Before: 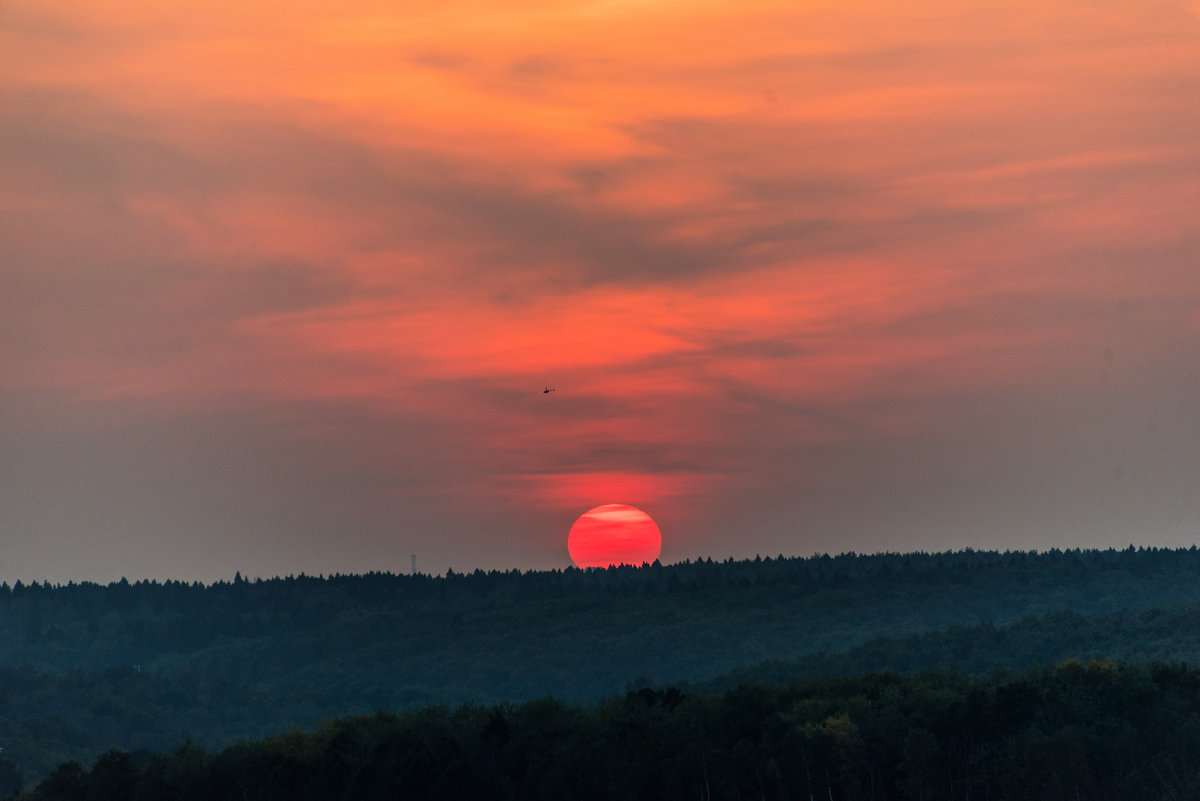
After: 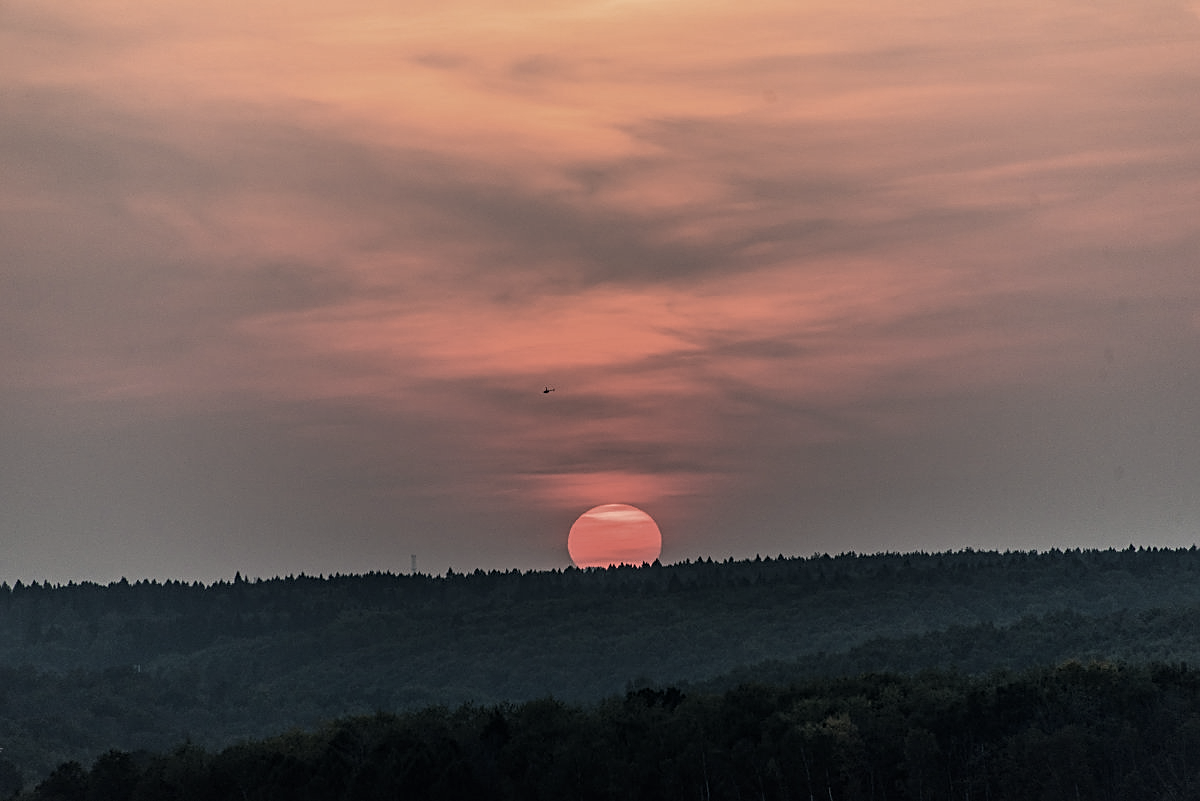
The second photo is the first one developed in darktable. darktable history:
color correction: highlights b* -0.054, saturation 0.513
sharpen: on, module defaults
contrast equalizer: y [[0.5, 0.542, 0.583, 0.625, 0.667, 0.708], [0.5 ×6], [0.5 ×6], [0 ×6], [0 ×6]], mix 0.316
